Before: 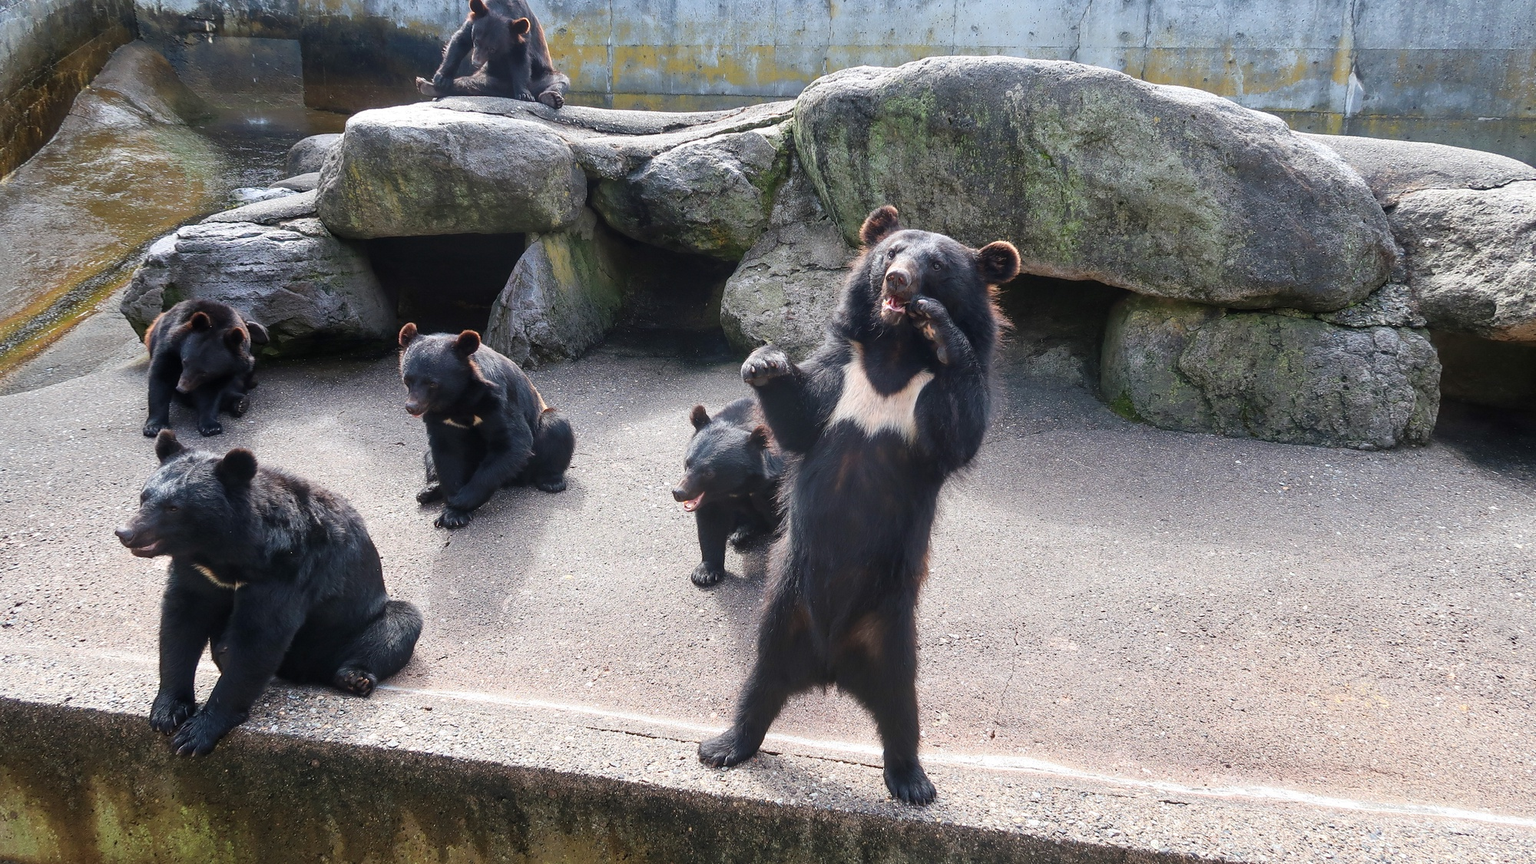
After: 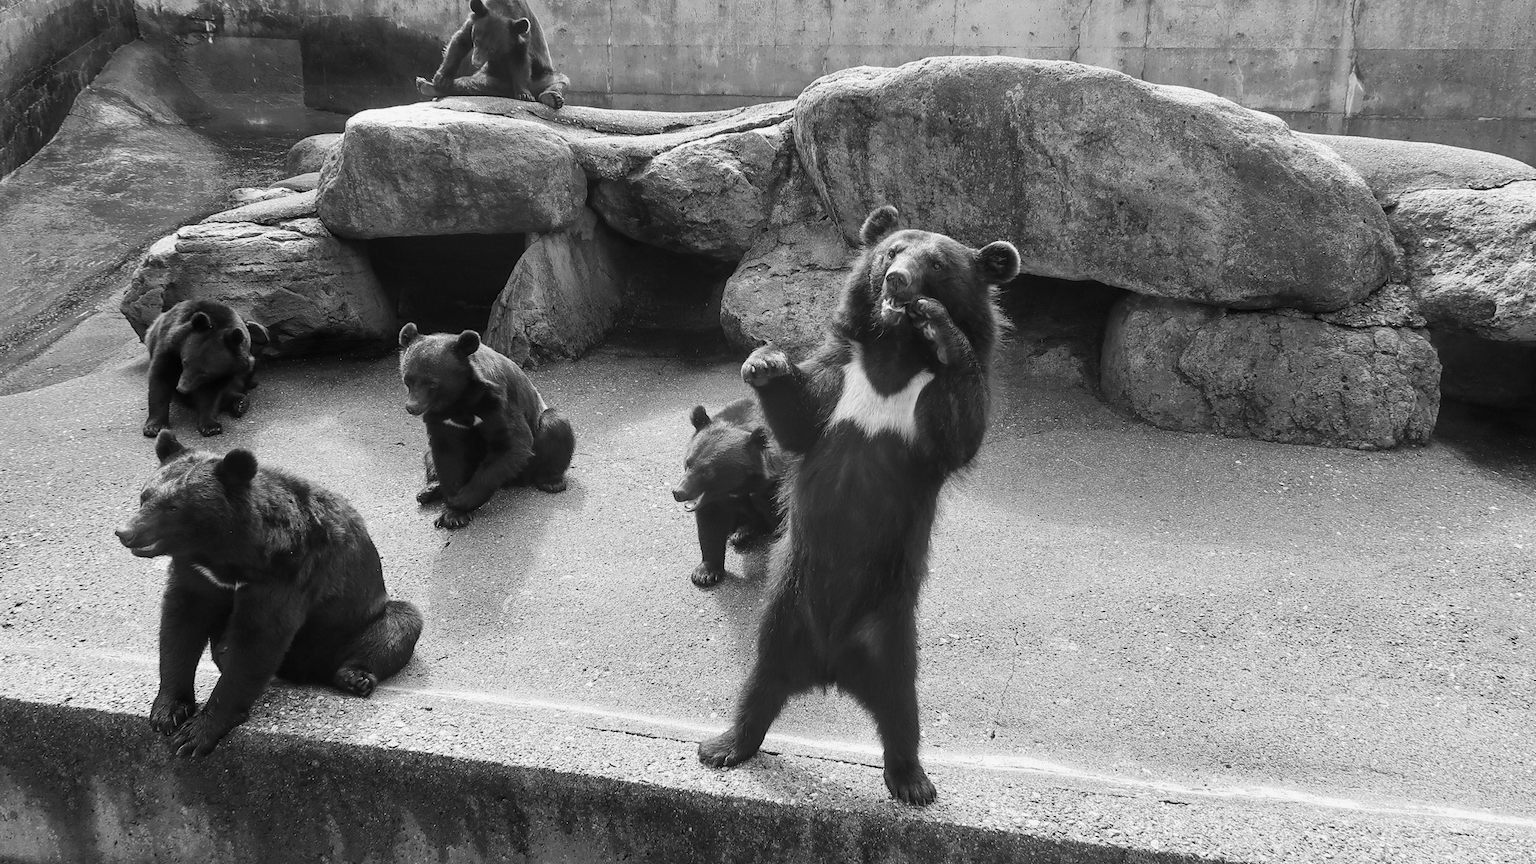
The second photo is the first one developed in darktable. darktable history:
color correction: highlights a* -9.35, highlights b* -23.15
monochrome: a 32, b 64, size 2.3
